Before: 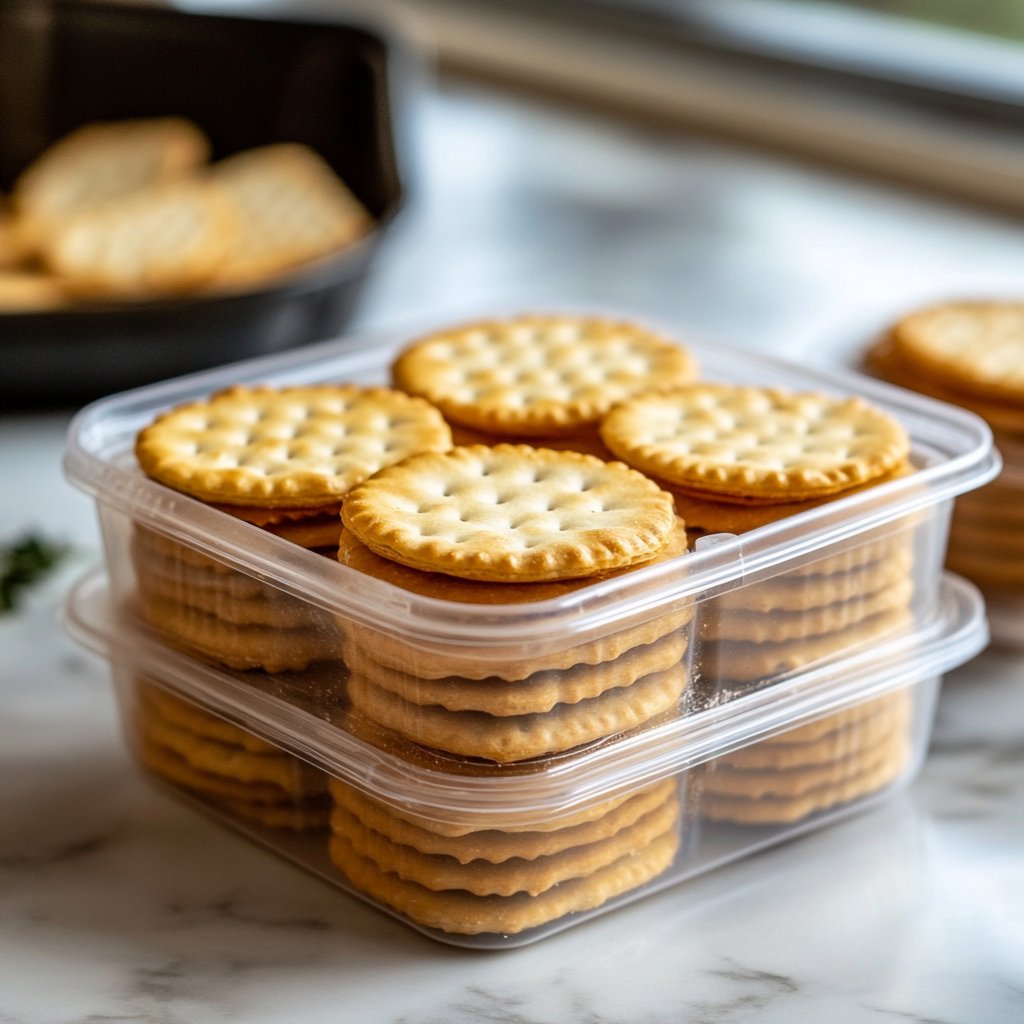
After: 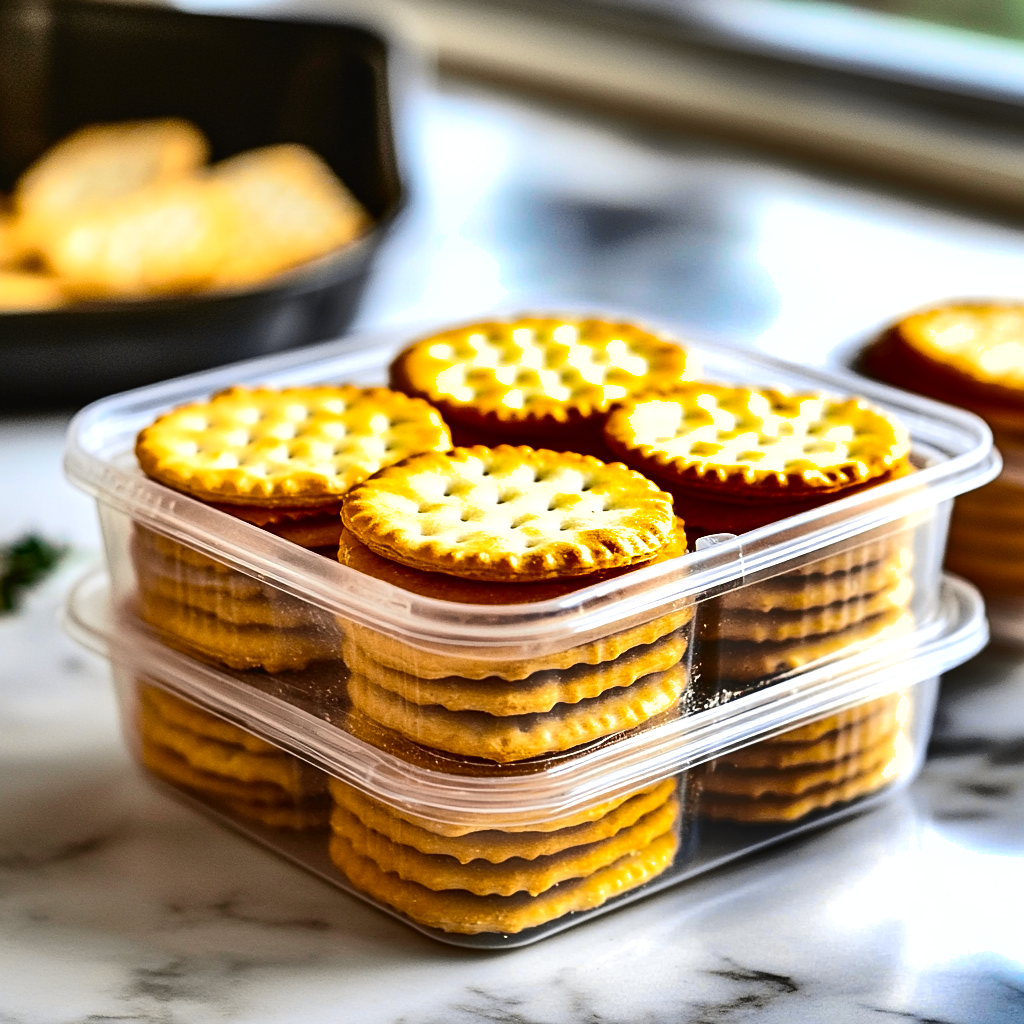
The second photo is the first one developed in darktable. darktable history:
sharpen: on, module defaults
shadows and highlights: shadows 19.24, highlights -84.72, soften with gaussian
tone curve: curves: ch0 [(0, 0.023) (0.103, 0.087) (0.277, 0.28) (0.46, 0.554) (0.569, 0.68) (0.735, 0.843) (0.994, 0.984)]; ch1 [(0, 0) (0.324, 0.285) (0.456, 0.438) (0.488, 0.497) (0.512, 0.503) (0.535, 0.535) (0.599, 0.606) (0.715, 0.738) (1, 1)]; ch2 [(0, 0) (0.369, 0.388) (0.449, 0.431) (0.478, 0.471) (0.502, 0.503) (0.55, 0.553) (0.603, 0.602) (0.656, 0.713) (1, 1)], color space Lab, independent channels, preserve colors none
exposure: exposure 0.55 EV, compensate highlight preservation false
